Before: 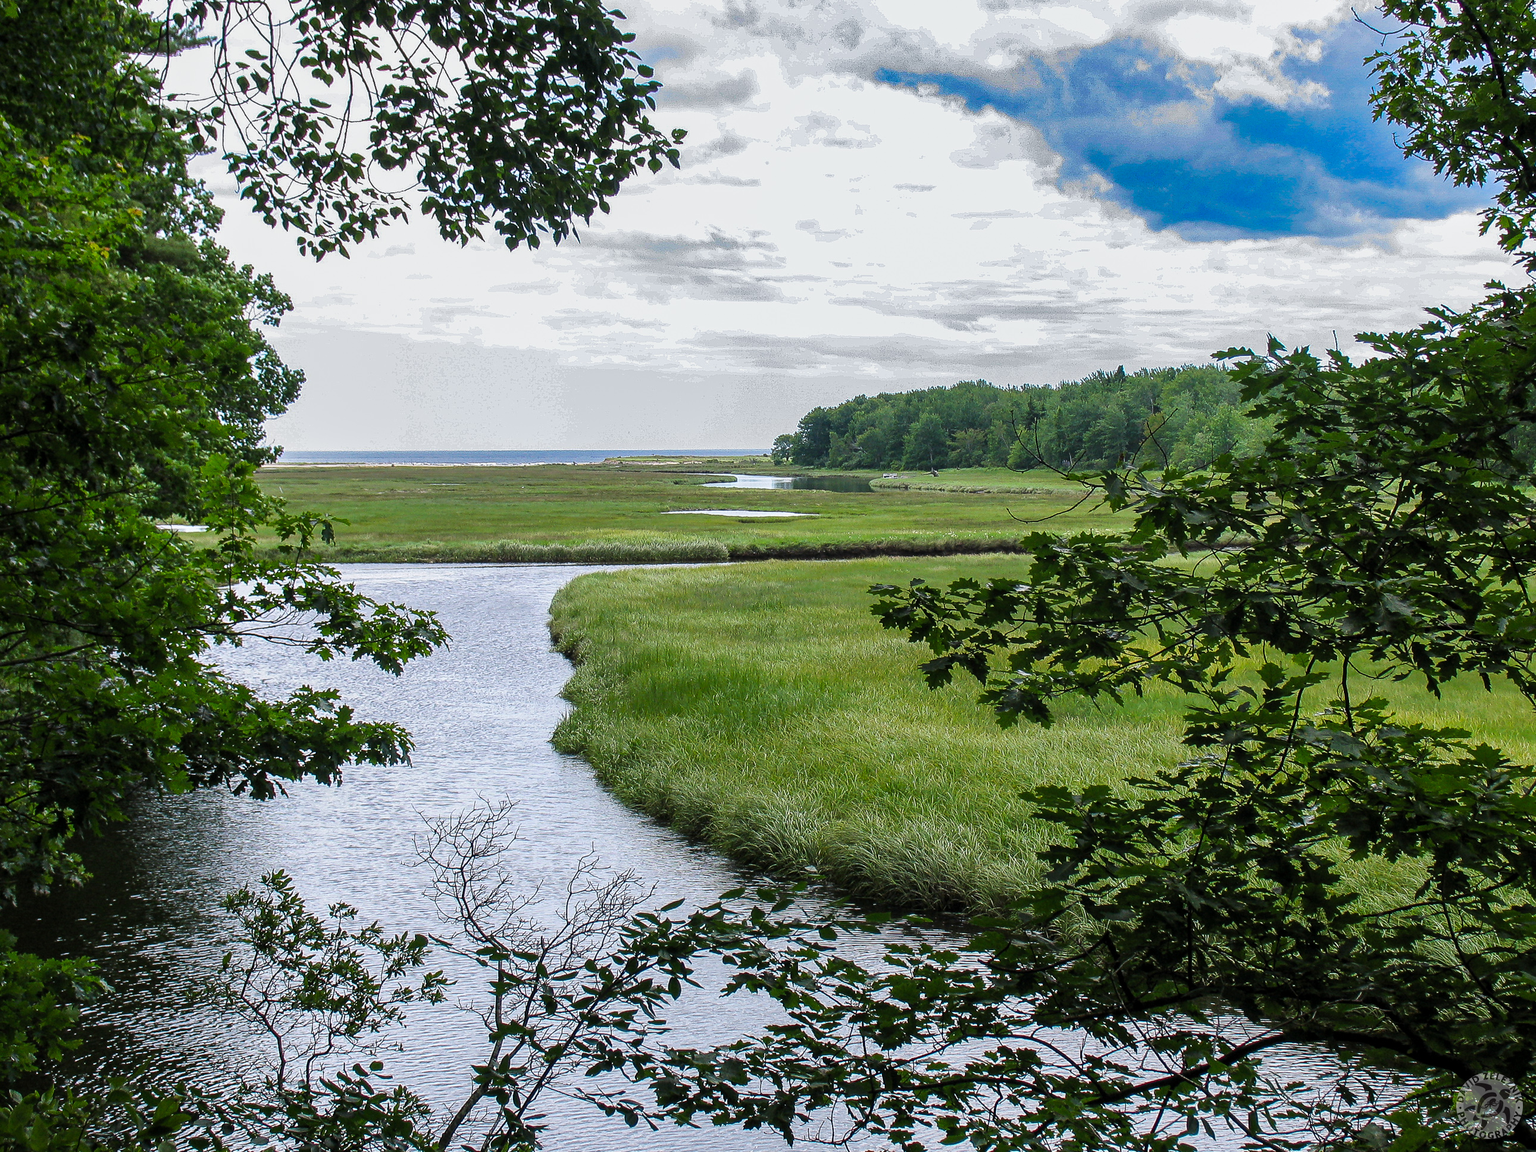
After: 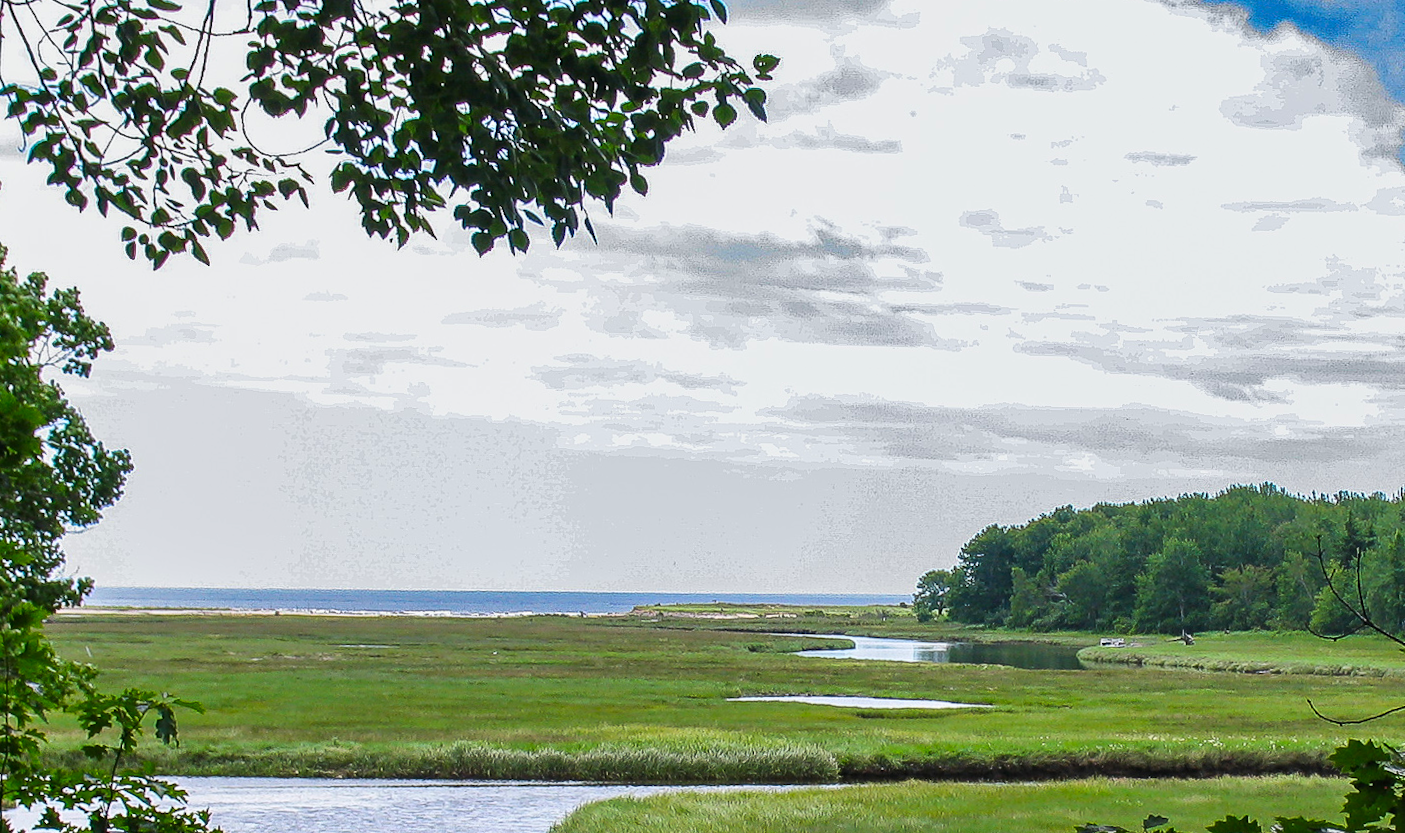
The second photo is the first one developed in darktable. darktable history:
crop: left 15.306%, top 9.065%, right 30.789%, bottom 48.638%
contrast brightness saturation: saturation 0.18
rotate and perspective: rotation 0.8°, automatic cropping off
